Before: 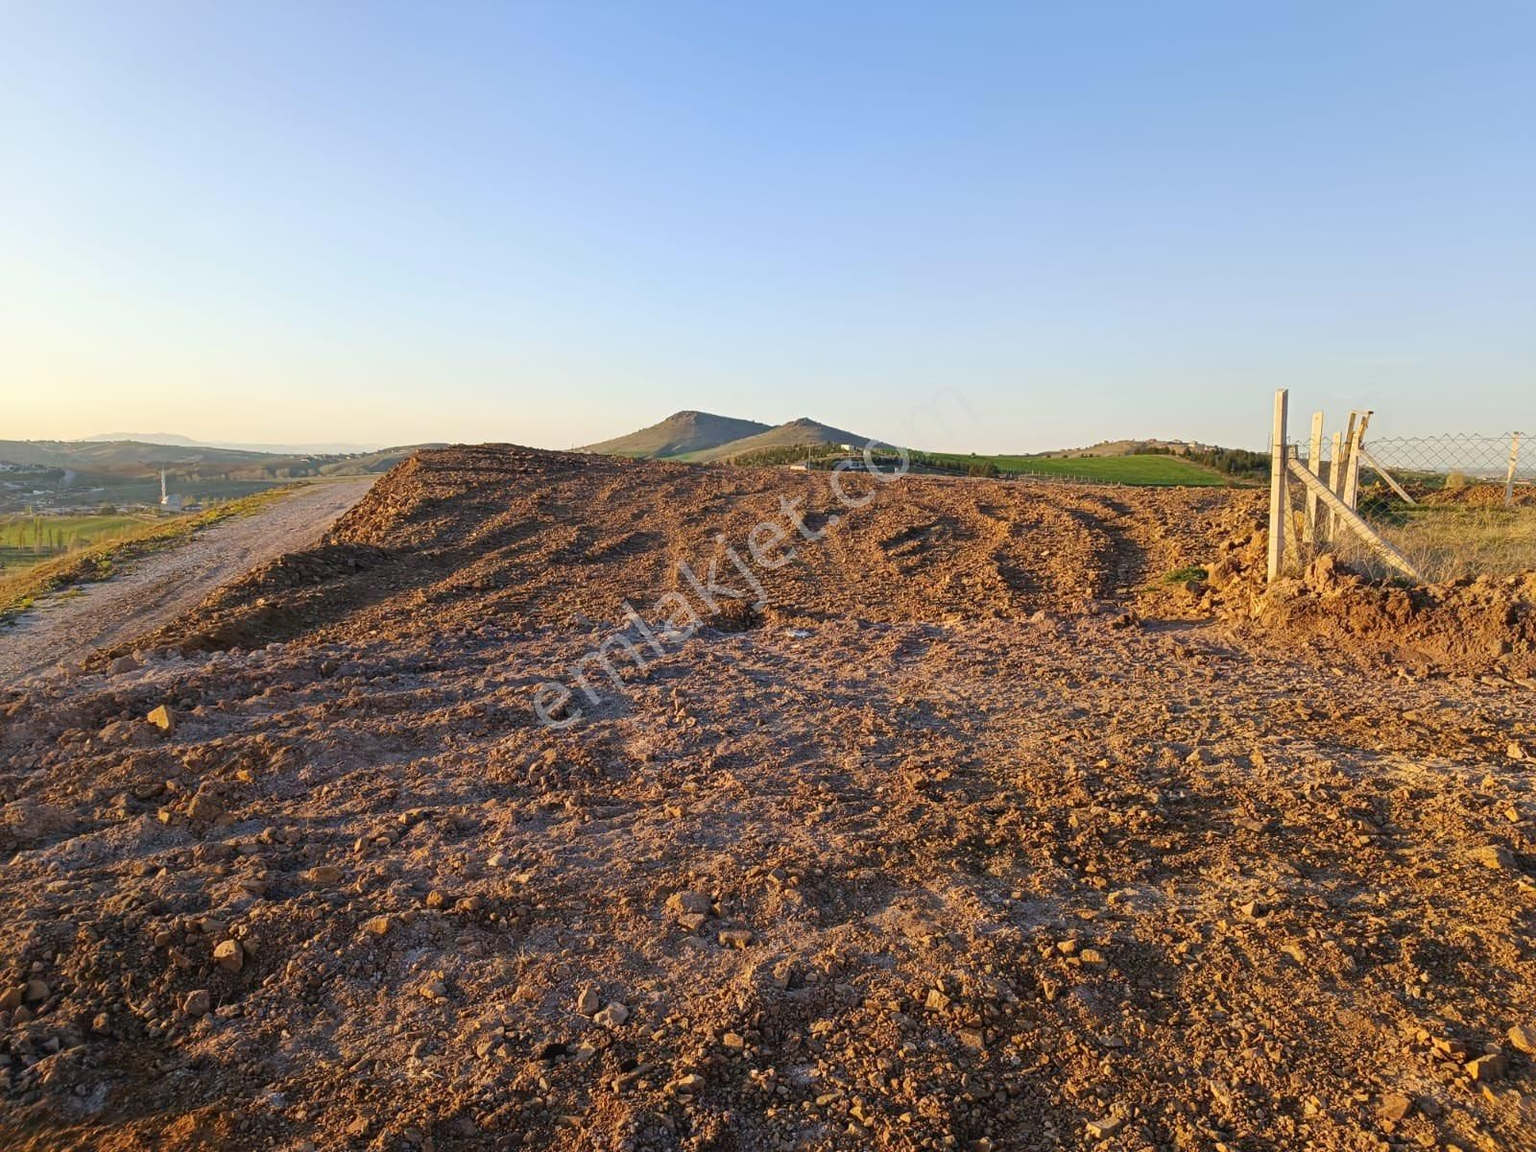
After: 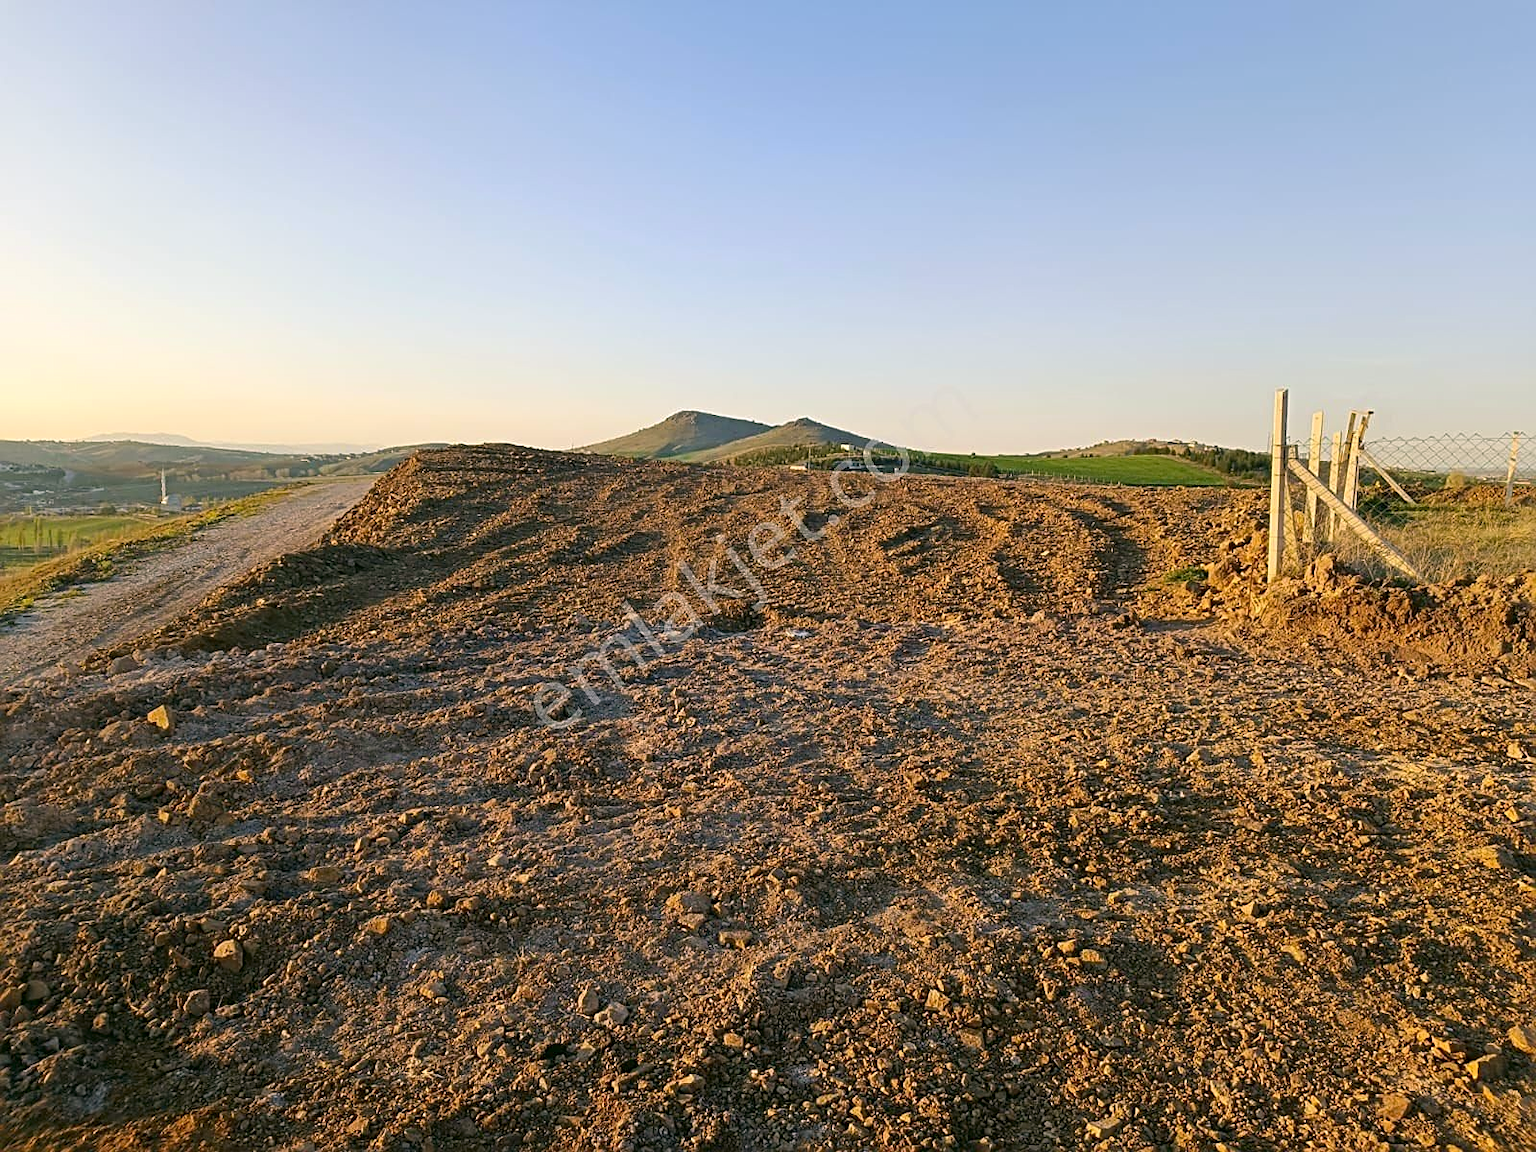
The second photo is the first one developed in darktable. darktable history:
sharpen: on, module defaults
color correction: highlights a* 4.02, highlights b* 4.98, shadows a* -7.55, shadows b* 4.98
